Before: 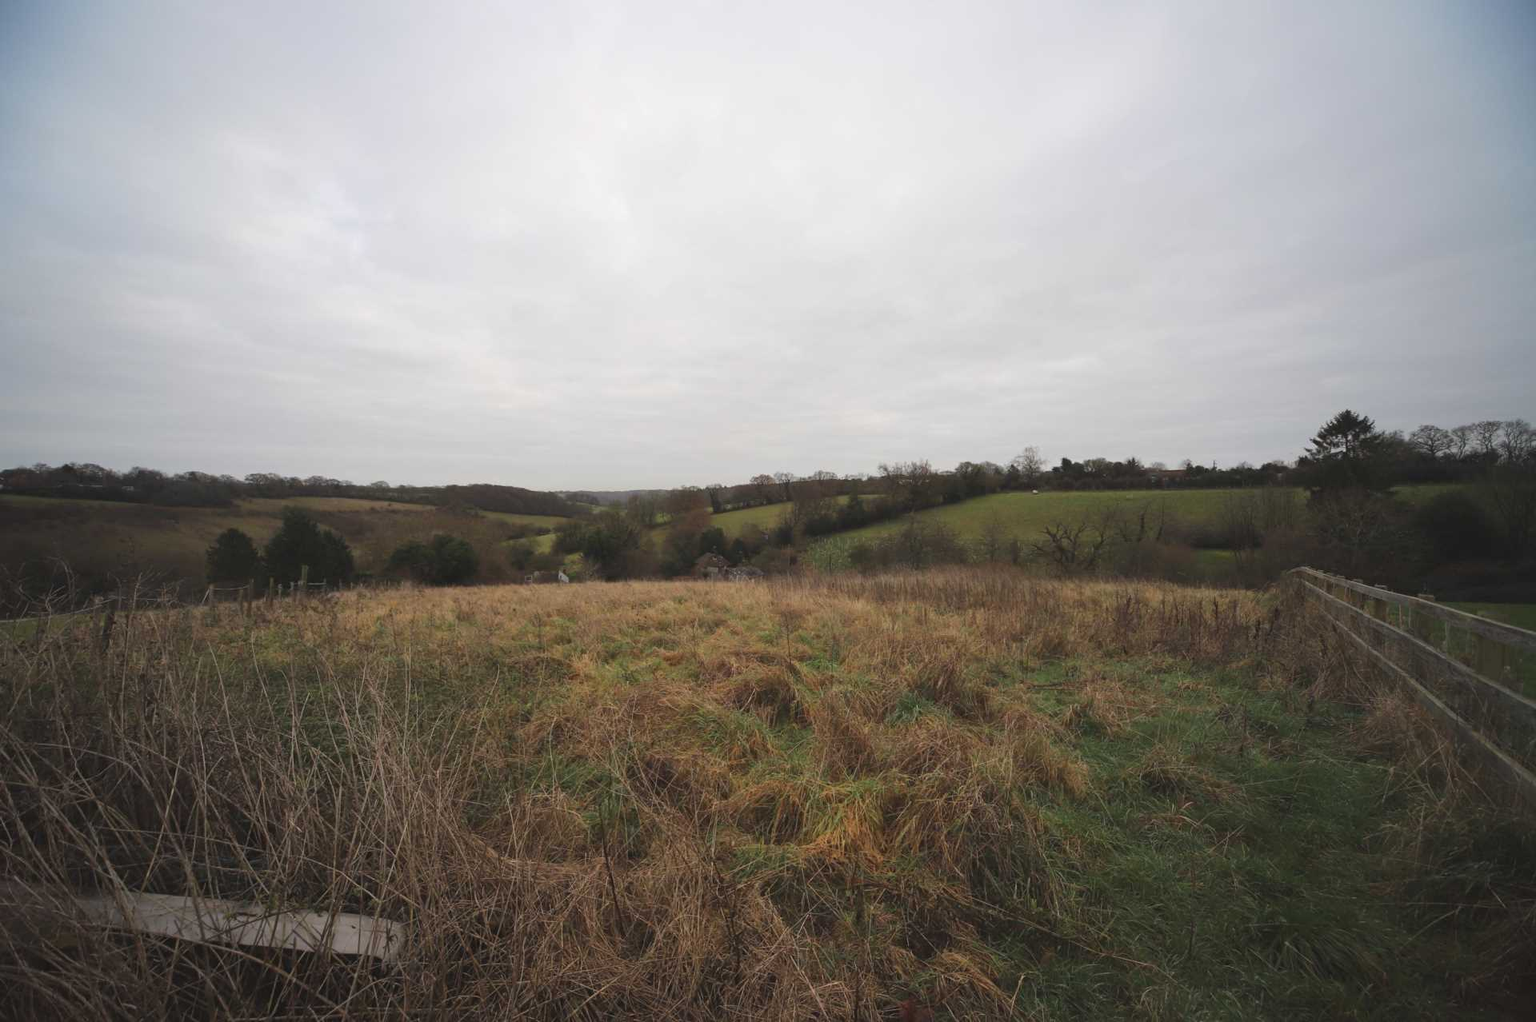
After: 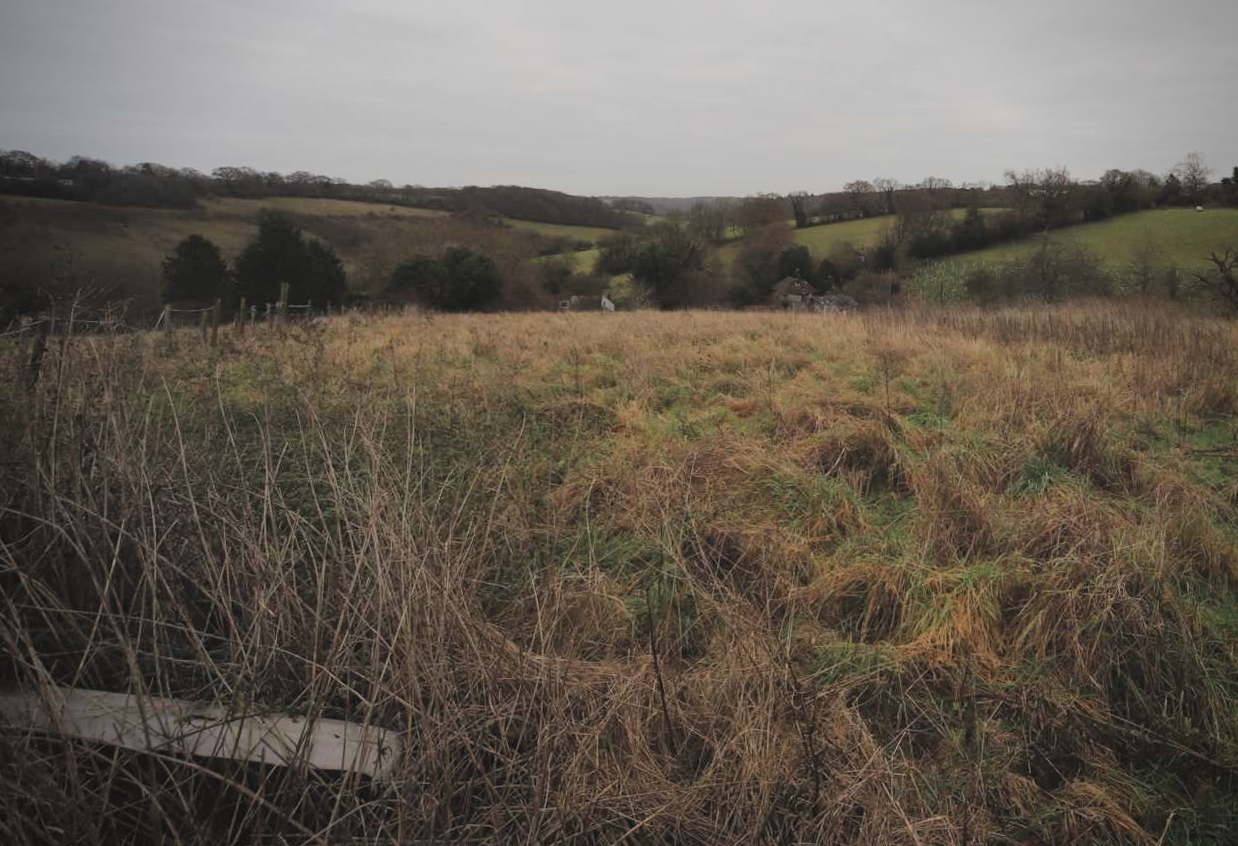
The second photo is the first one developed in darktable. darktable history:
exposure: black level correction -0.007, exposure 0.068 EV, compensate exposure bias true, compensate highlight preservation false
filmic rgb: black relative exposure -7.65 EV, white relative exposure 4.56 EV, hardness 3.61, add noise in highlights 0.001, color science v3 (2019), use custom middle-gray values true, contrast in highlights soft
vignetting: saturation 0.043
contrast brightness saturation: saturation -0.056
crop and rotate: angle -1.1°, left 3.695%, top 31.877%, right 29.931%
color balance rgb: perceptual saturation grading › global saturation 2.317%, global vibrance 9.683%
